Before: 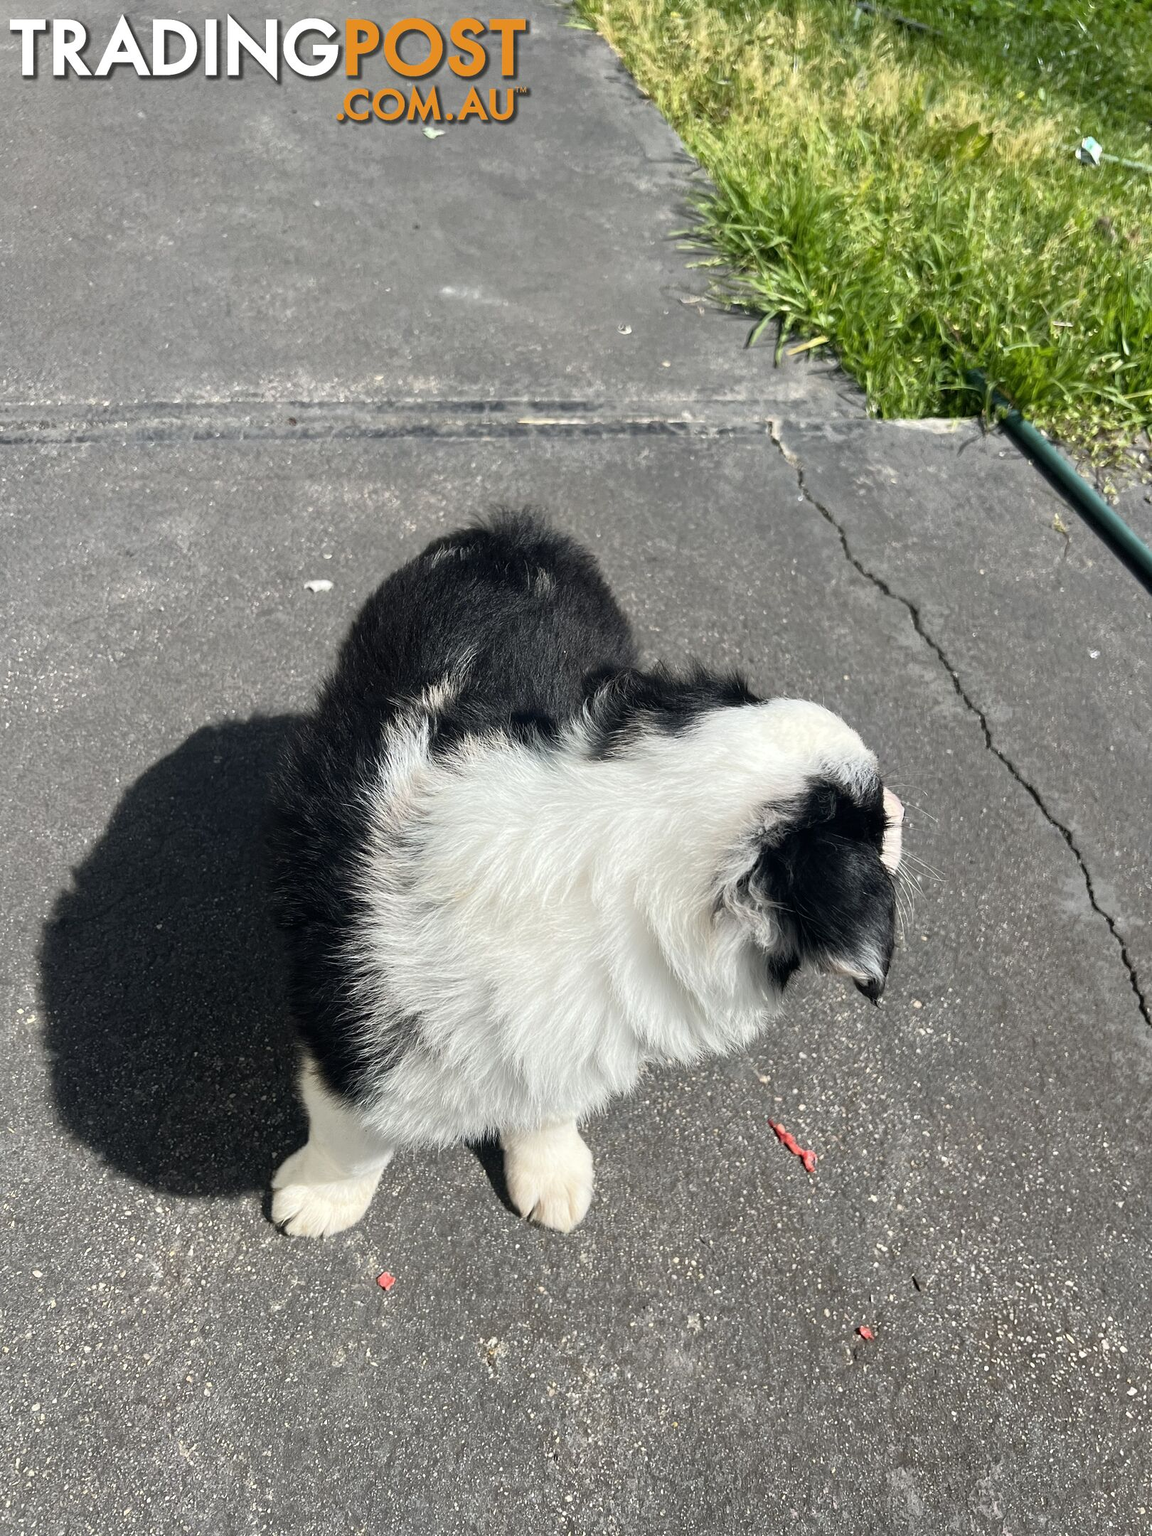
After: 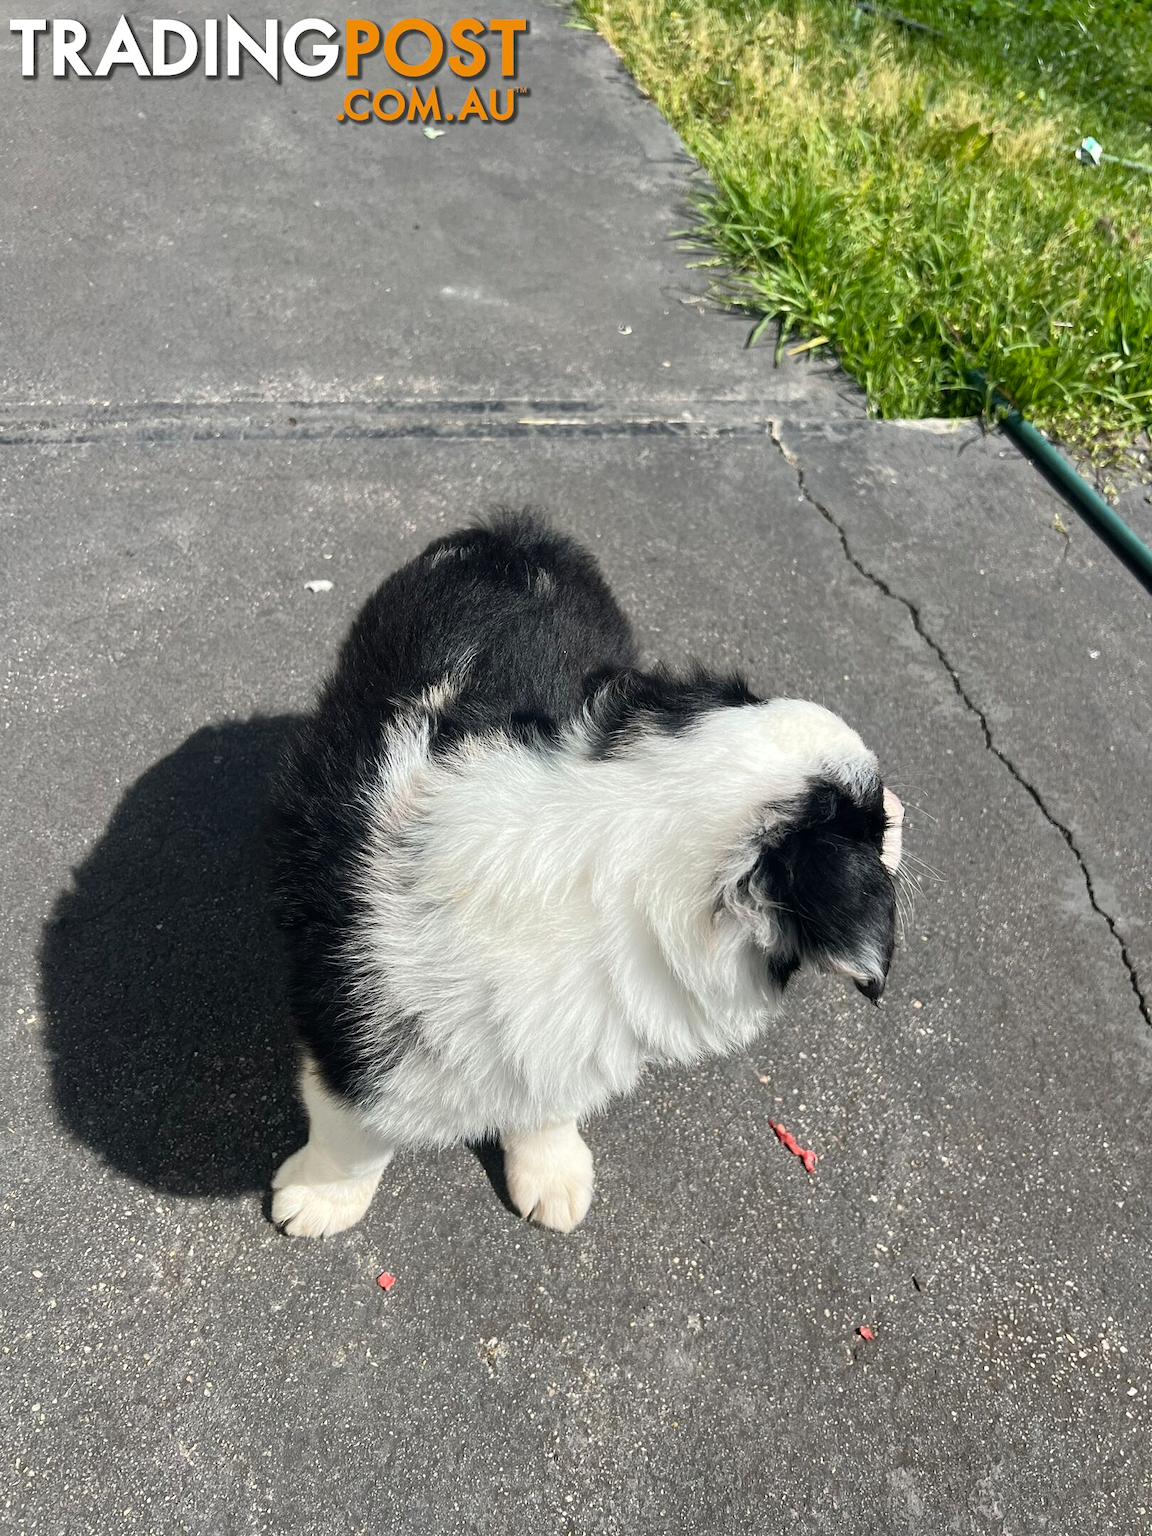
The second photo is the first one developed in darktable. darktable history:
tone equalizer: edges refinement/feathering 500, mask exposure compensation -1.57 EV, preserve details no
color zones: curves: ch1 [(0, 0.469) (0.01, 0.469) (0.12, 0.446) (0.248, 0.469) (0.5, 0.5) (0.748, 0.5) (0.99, 0.469) (1, 0.469)]
